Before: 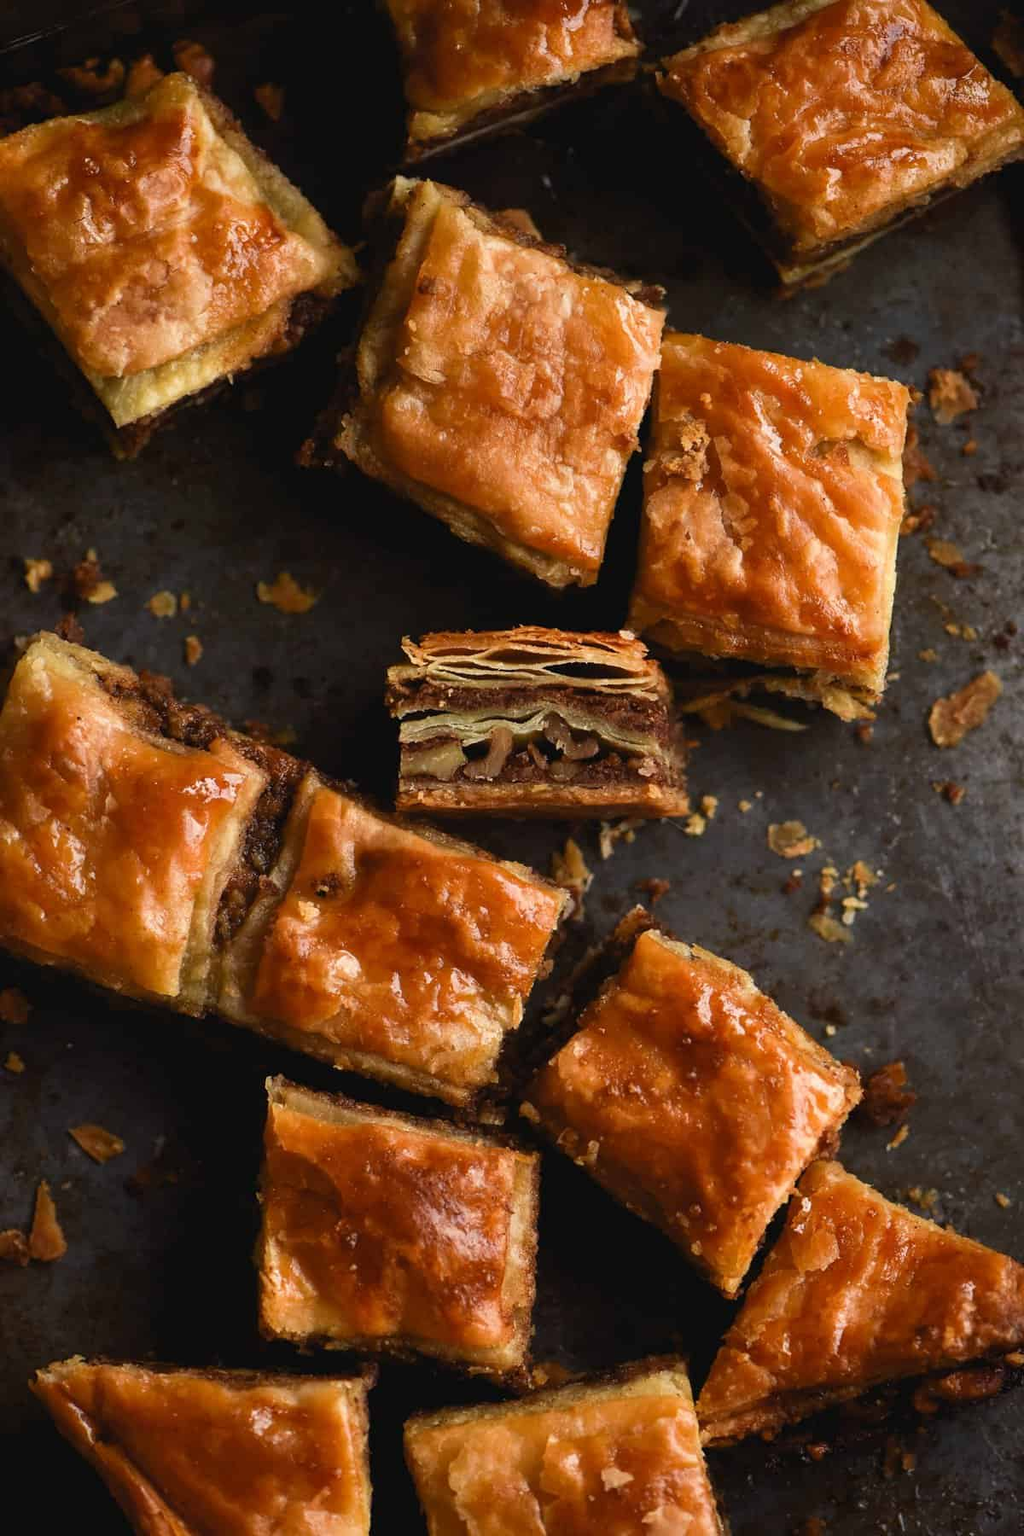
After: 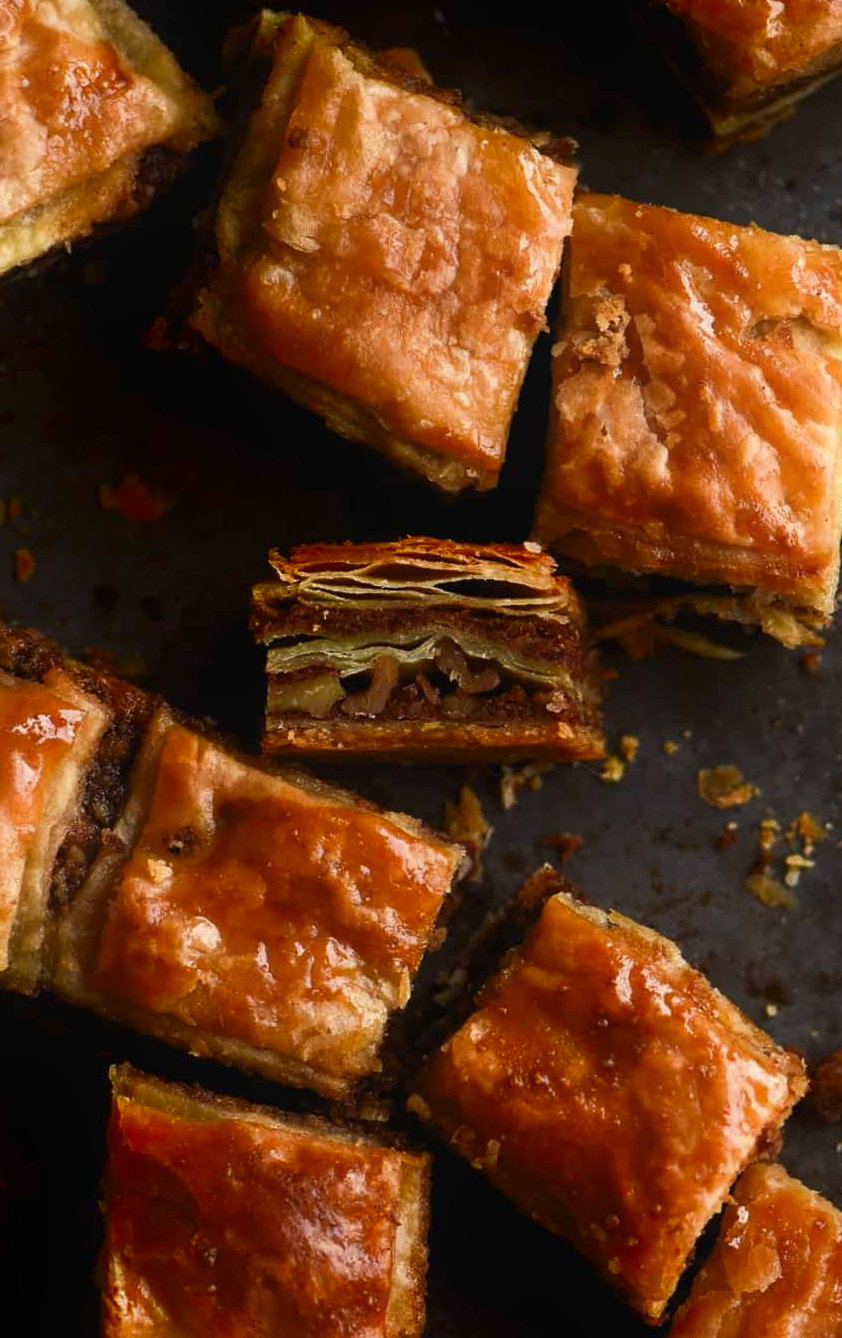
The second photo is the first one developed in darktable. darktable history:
crop and rotate: left 16.85%, top 10.954%, right 12.919%, bottom 14.688%
shadows and highlights: shadows -68.91, highlights 35.82, soften with gaussian
